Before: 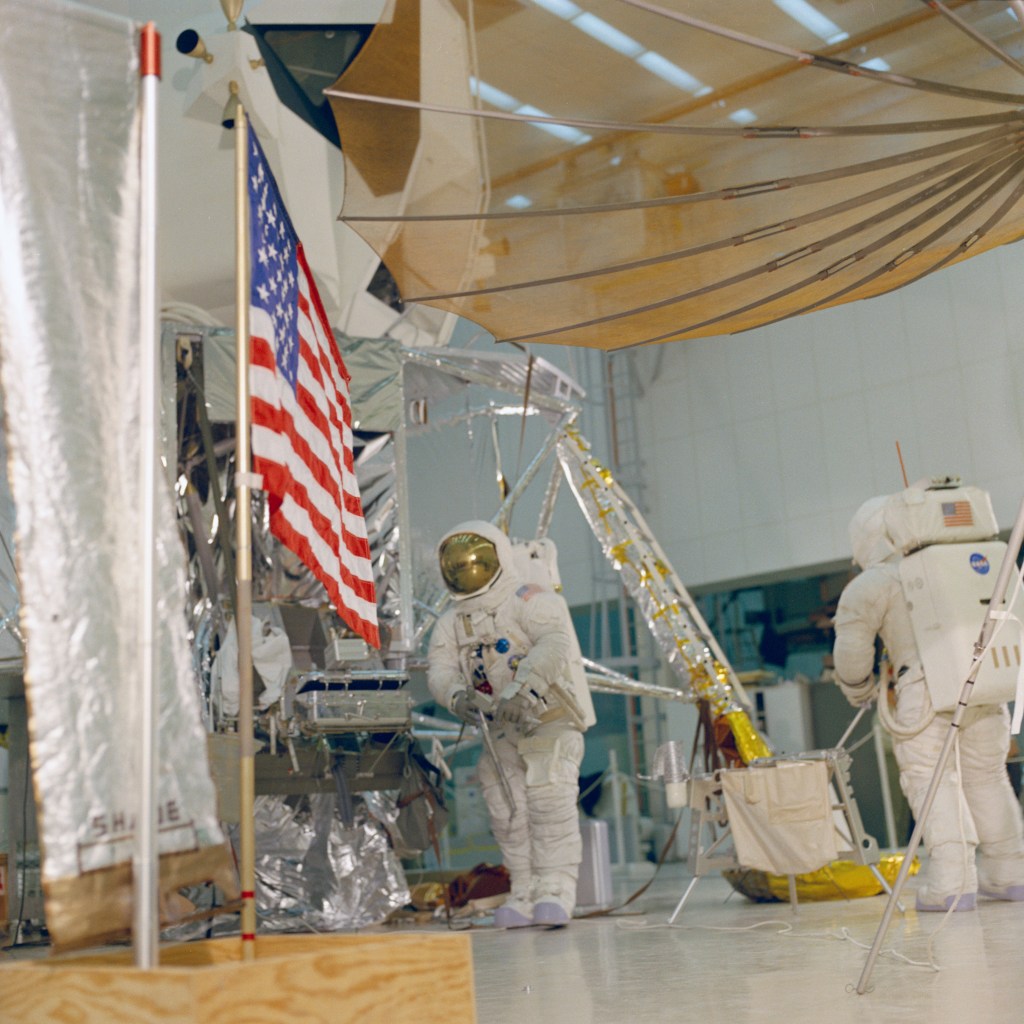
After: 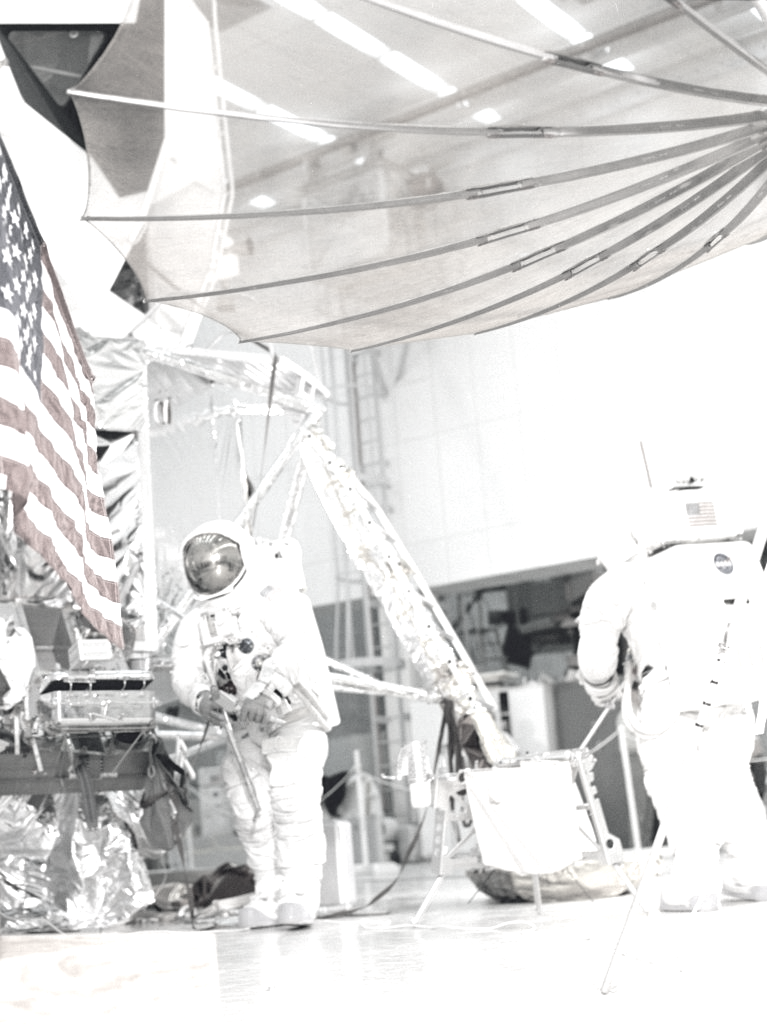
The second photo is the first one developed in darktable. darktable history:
crop and rotate: left 25.066%
color correction: highlights b* -0.055, saturation 0.141
color balance rgb: shadows lift › luminance -5.321%, shadows lift › chroma 1.14%, shadows lift › hue 218.9°, power › chroma 0.517%, power › hue 215.34°, linear chroma grading › shadows -7.287%, linear chroma grading › highlights -6.267%, linear chroma grading › global chroma -10.519%, linear chroma grading › mid-tones -8.194%, perceptual saturation grading › global saturation -28.936%, perceptual saturation grading › highlights -21.085%, perceptual saturation grading › mid-tones -23.472%, perceptual saturation grading › shadows -23.291%, global vibrance 2.258%
exposure: black level correction 0, exposure 1.664 EV, compensate highlight preservation false
